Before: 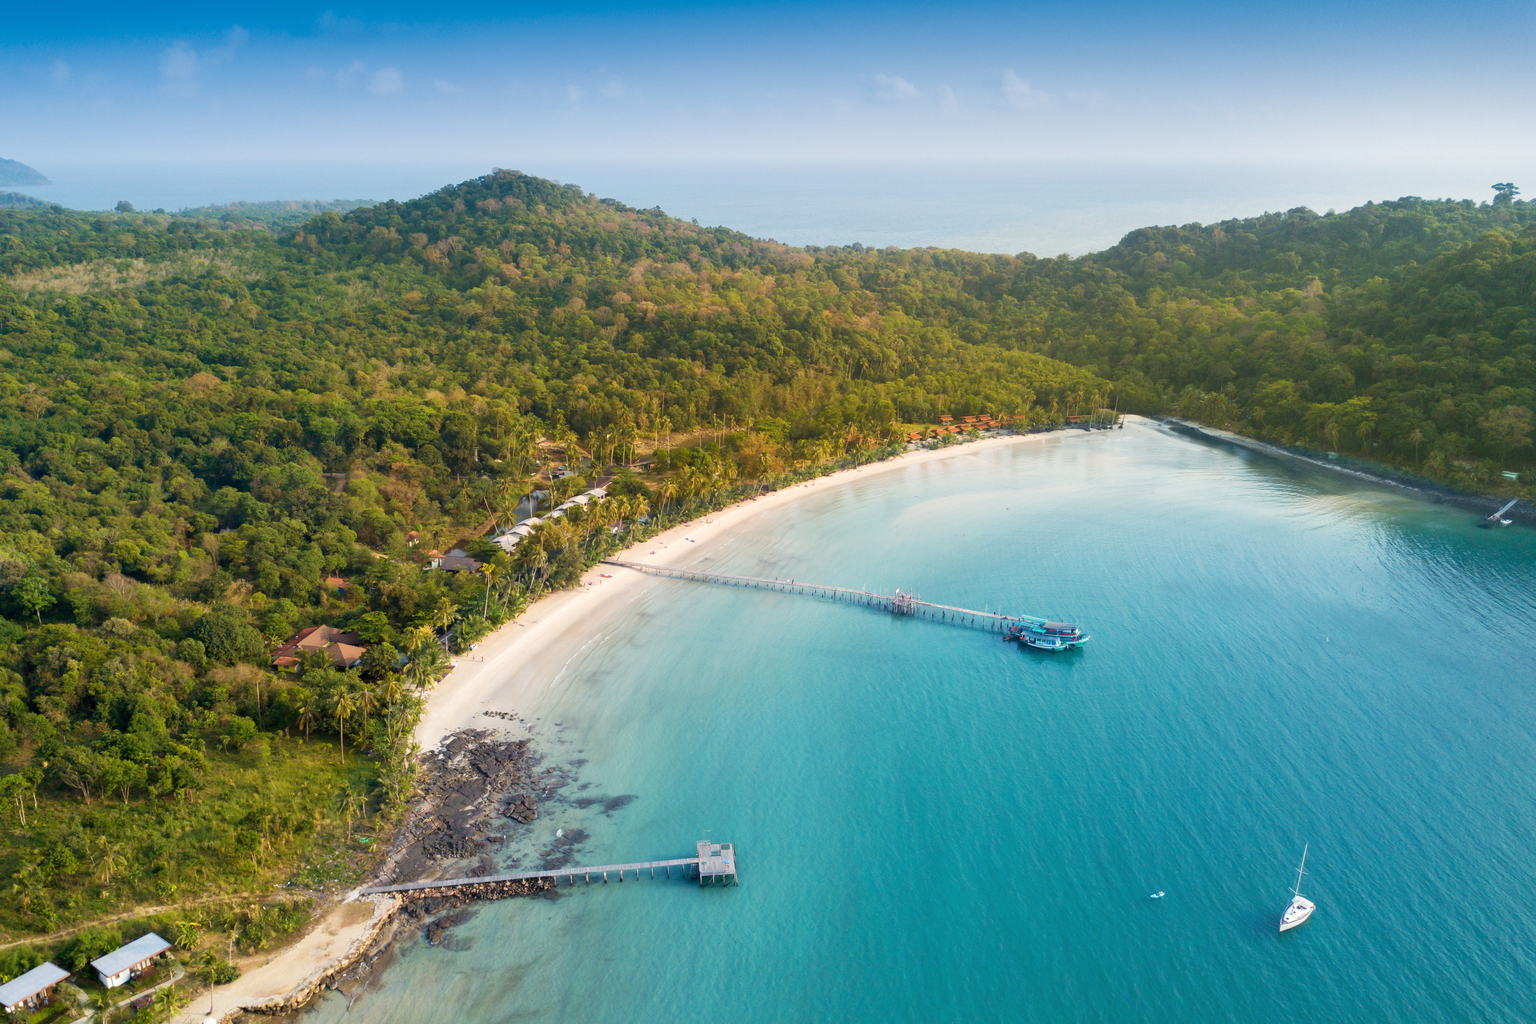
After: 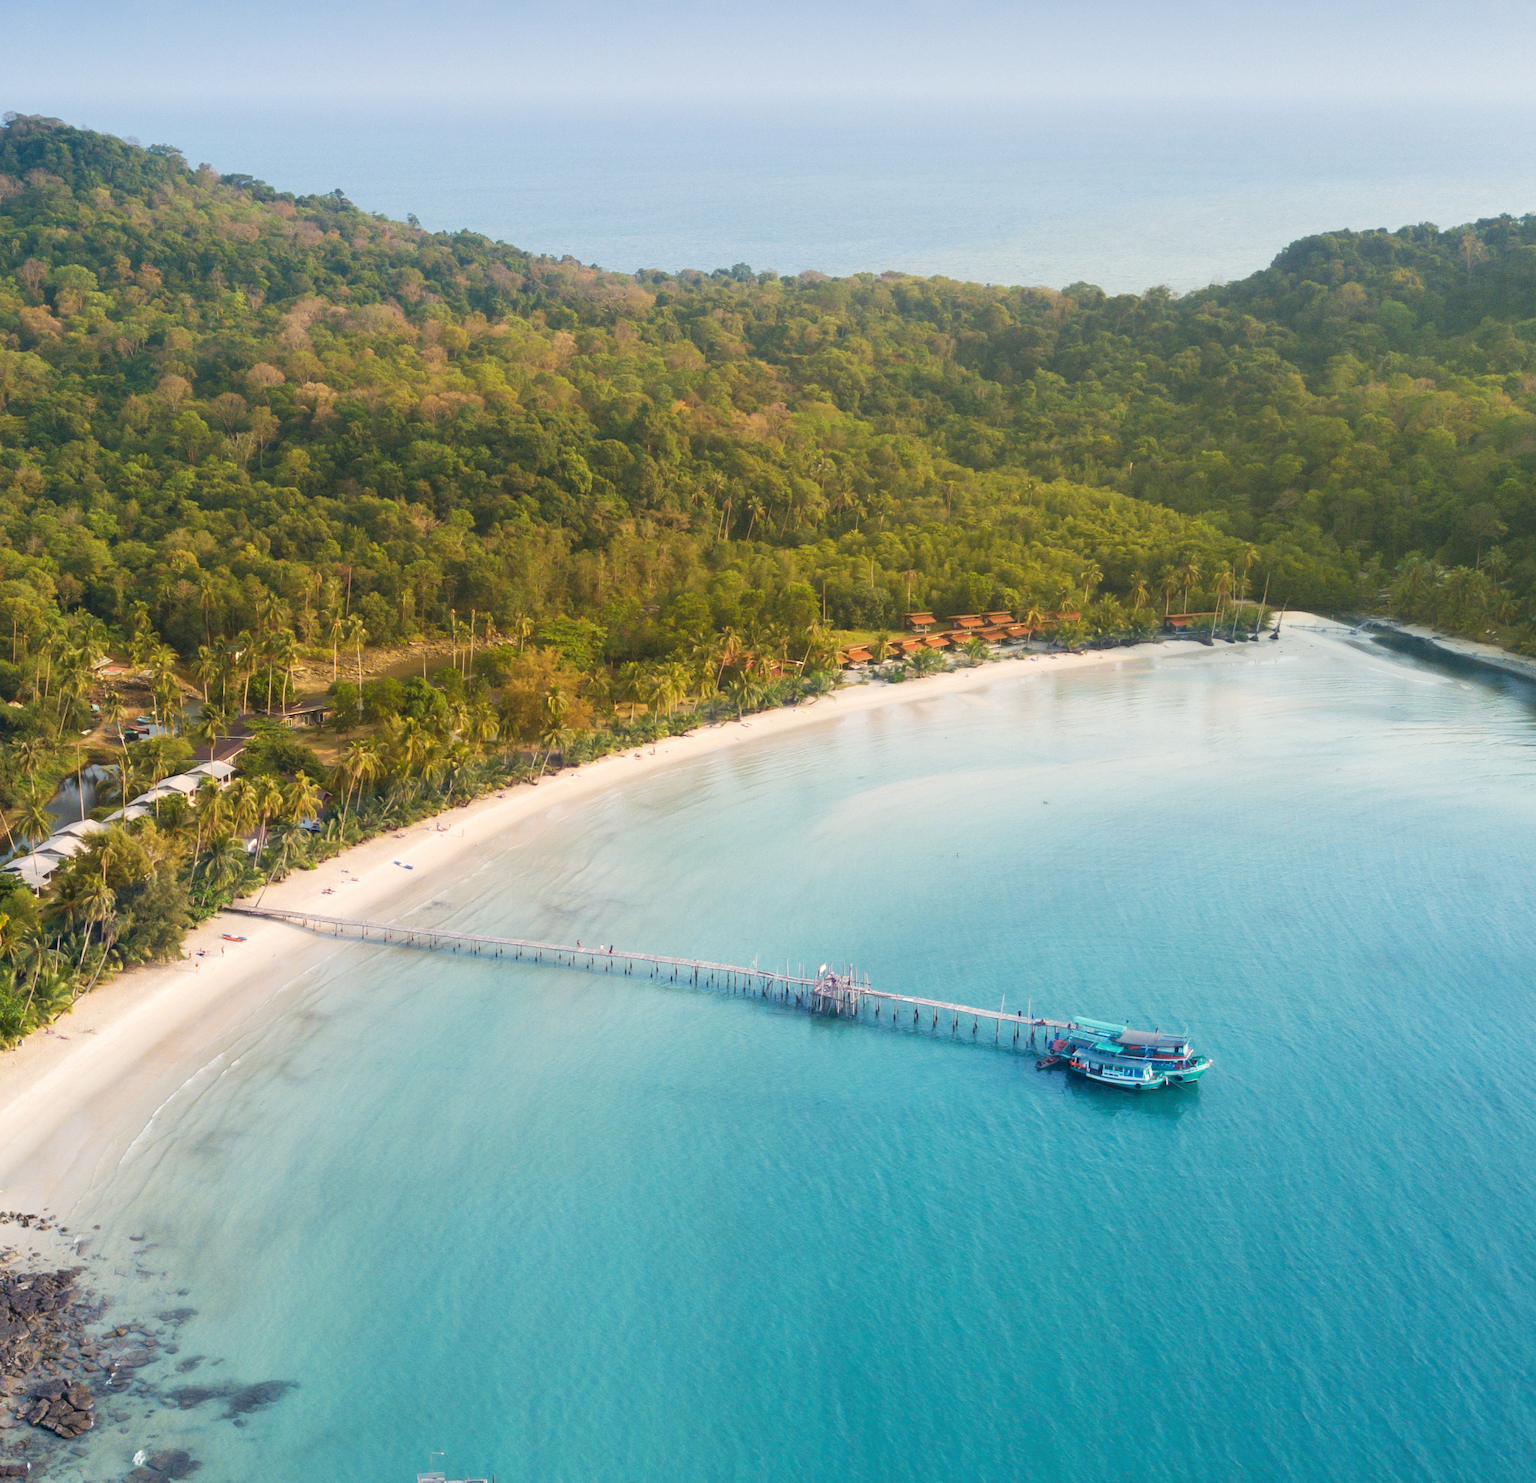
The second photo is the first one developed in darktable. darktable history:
crop: left 31.941%, top 10.991%, right 18.608%, bottom 17.405%
